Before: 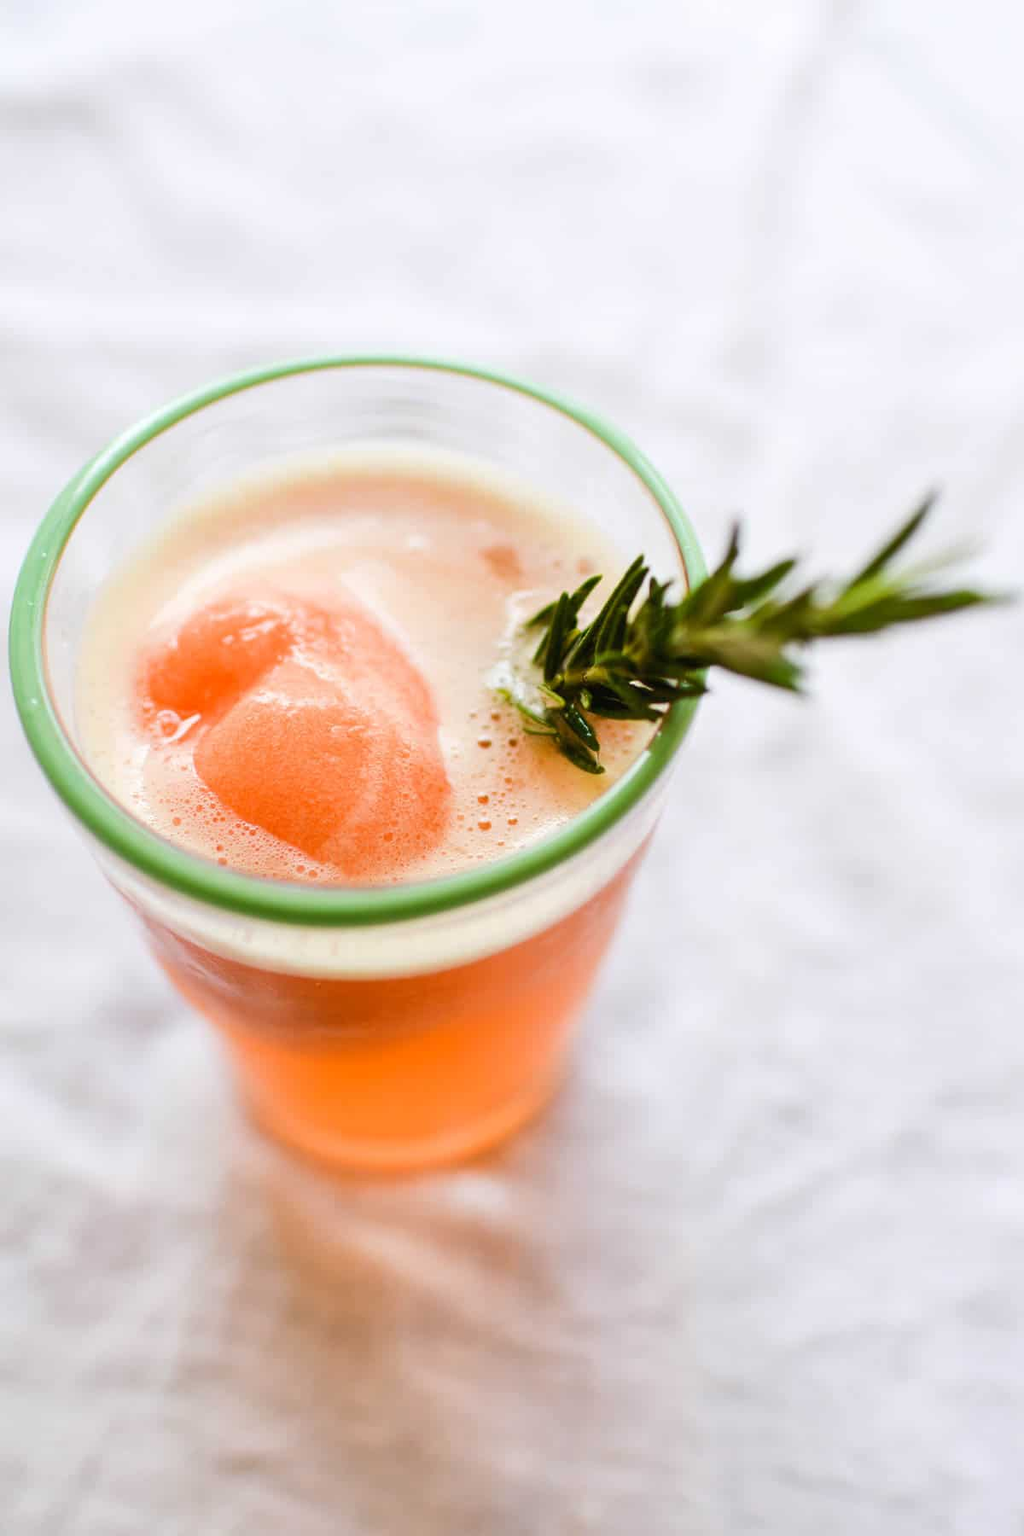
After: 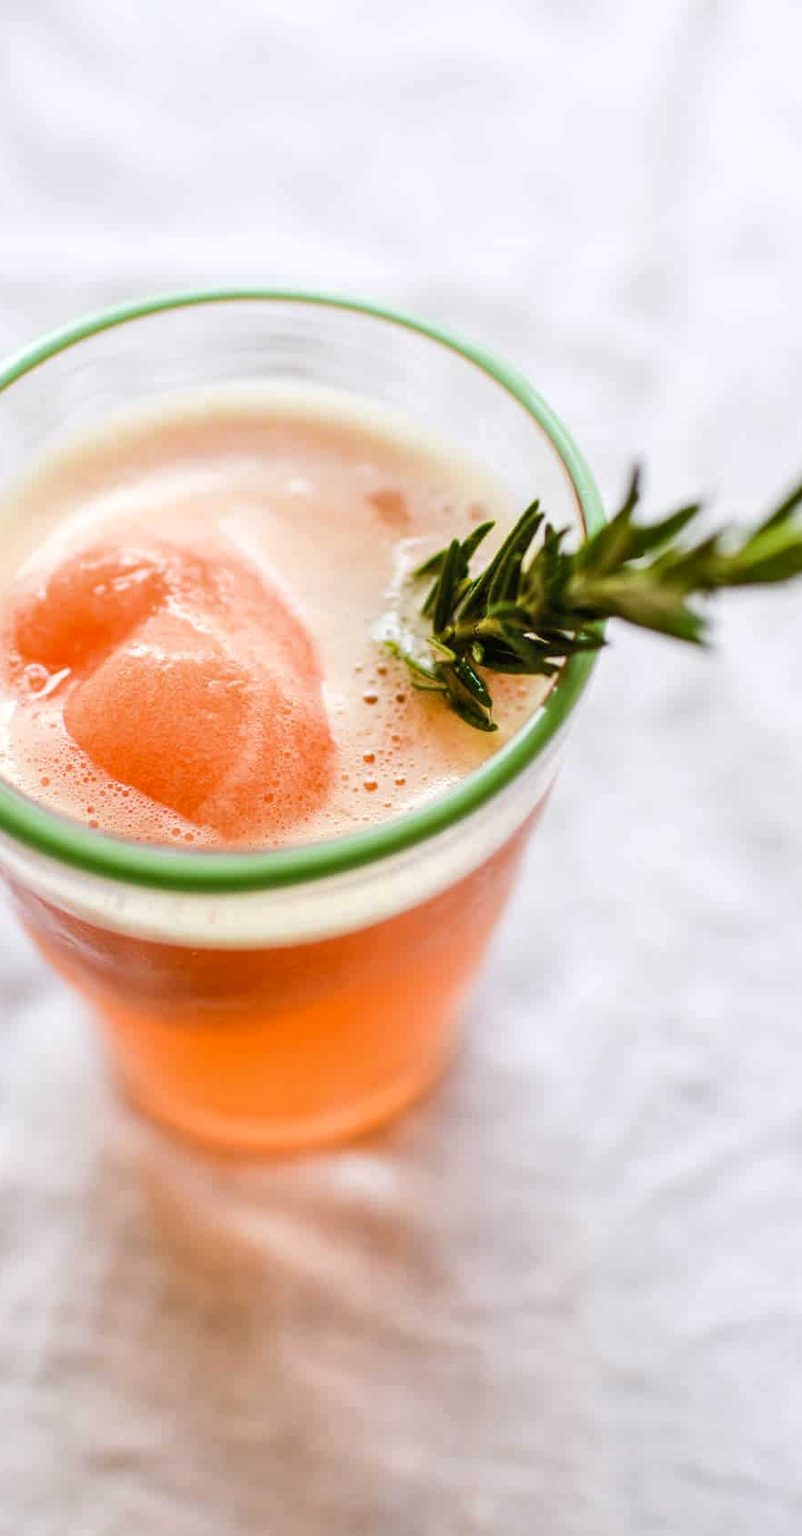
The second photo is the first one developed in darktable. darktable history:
local contrast: on, module defaults
crop and rotate: left 13.147%, top 5.345%, right 12.63%
